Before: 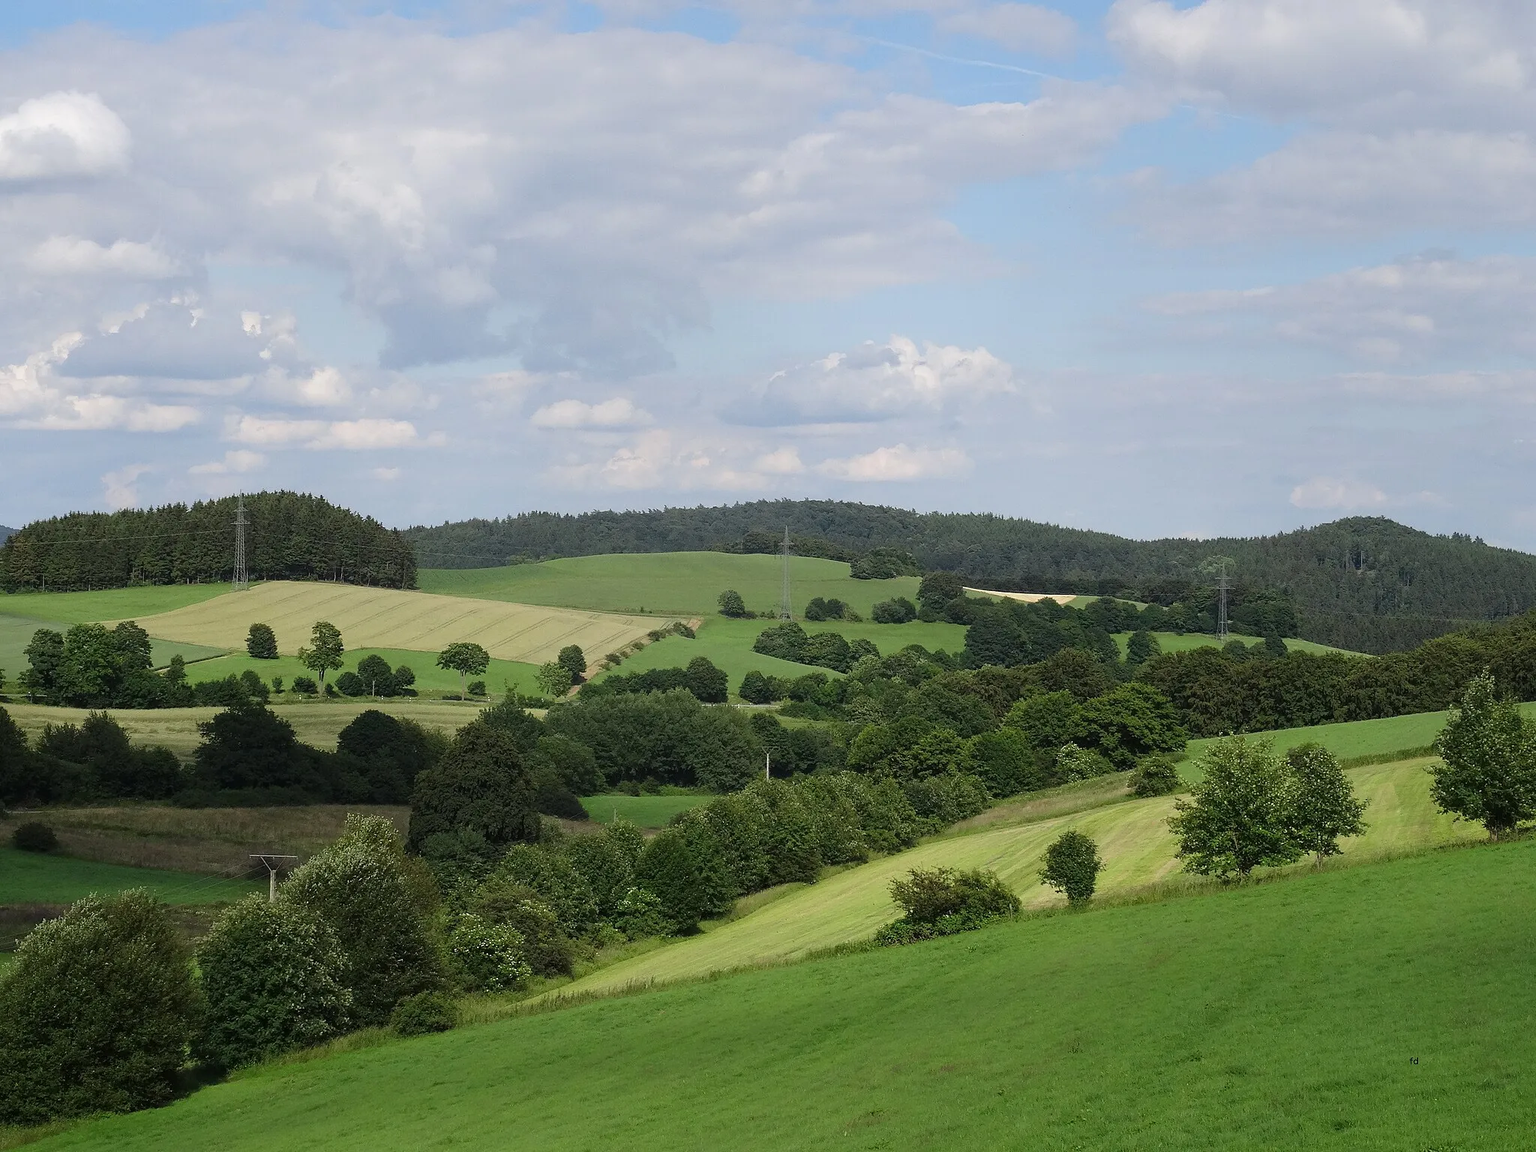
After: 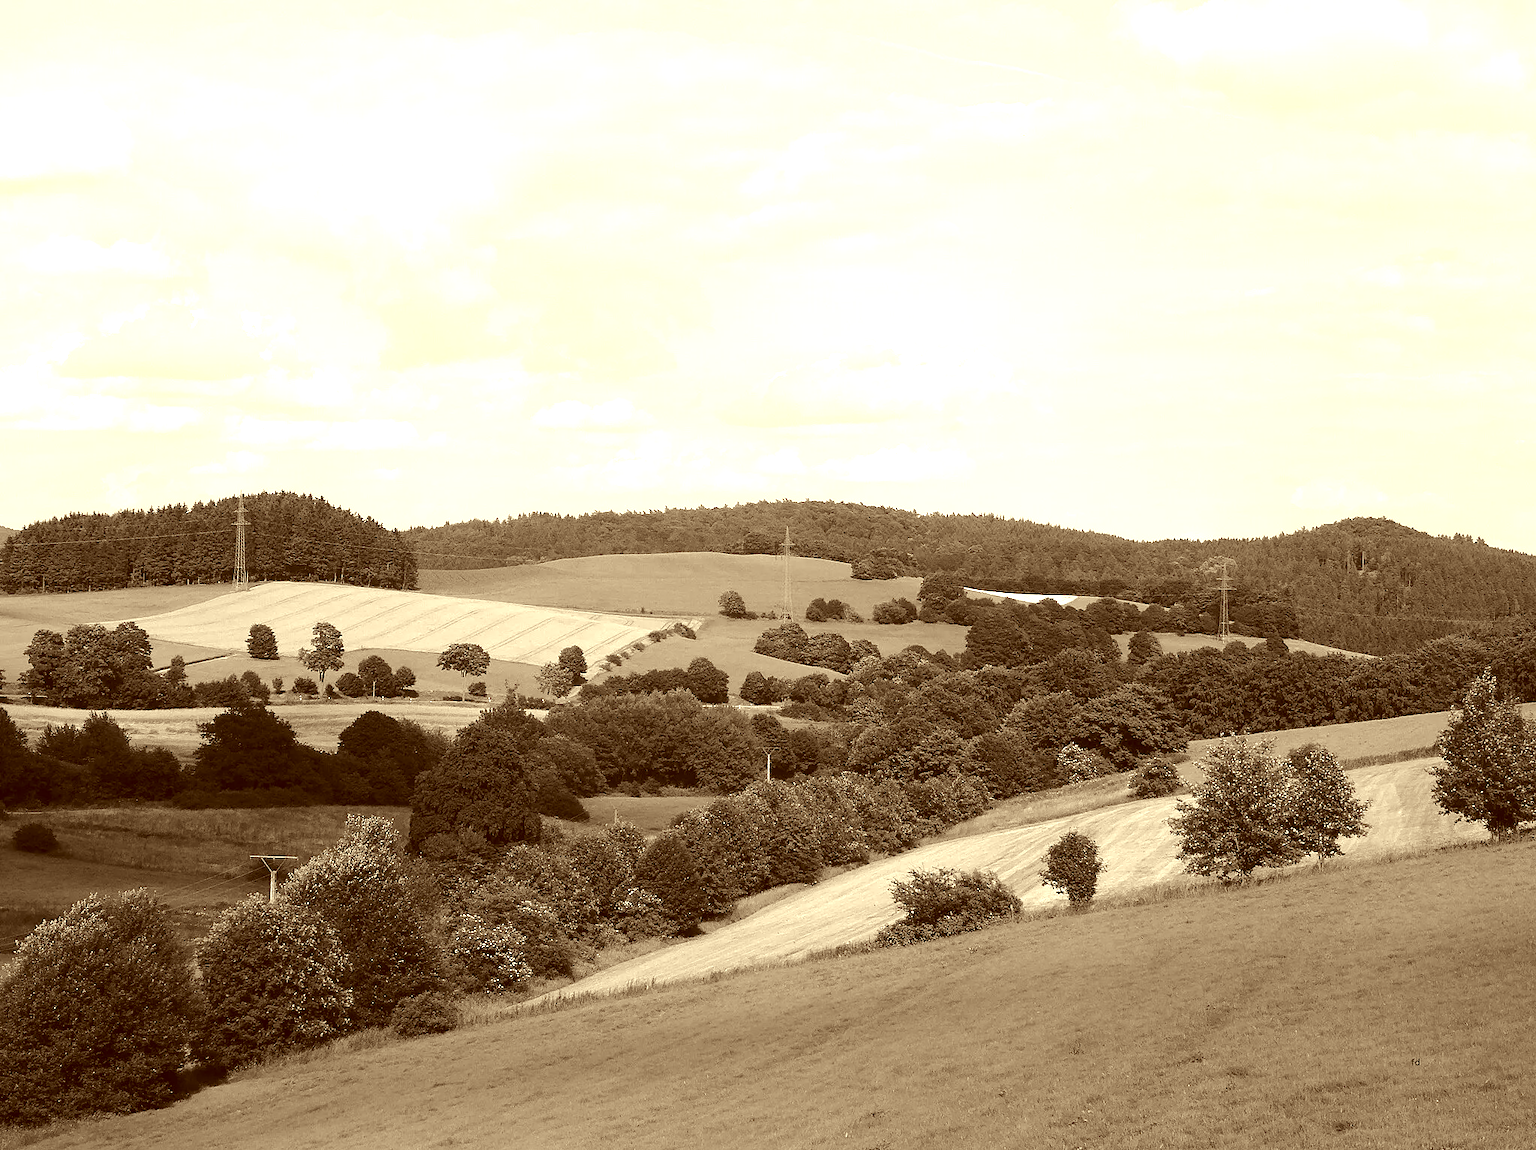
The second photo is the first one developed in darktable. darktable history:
exposure: black level correction 0, exposure 1 EV, compensate exposure bias true, compensate highlight preservation false
color calibration: output gray [0.25, 0.35, 0.4, 0], x 0.383, y 0.372, temperature 3905.17 K
tone equalizer: -8 EV -0.417 EV, -7 EV -0.389 EV, -6 EV -0.333 EV, -5 EV -0.222 EV, -3 EV 0.222 EV, -2 EV 0.333 EV, -1 EV 0.389 EV, +0 EV 0.417 EV, edges refinement/feathering 500, mask exposure compensation -1.57 EV, preserve details no
white balance: red 1.123, blue 0.83
color correction: highlights a* 1.12, highlights b* 24.26, shadows a* 15.58, shadows b* 24.26
crop: top 0.05%, bottom 0.098%
